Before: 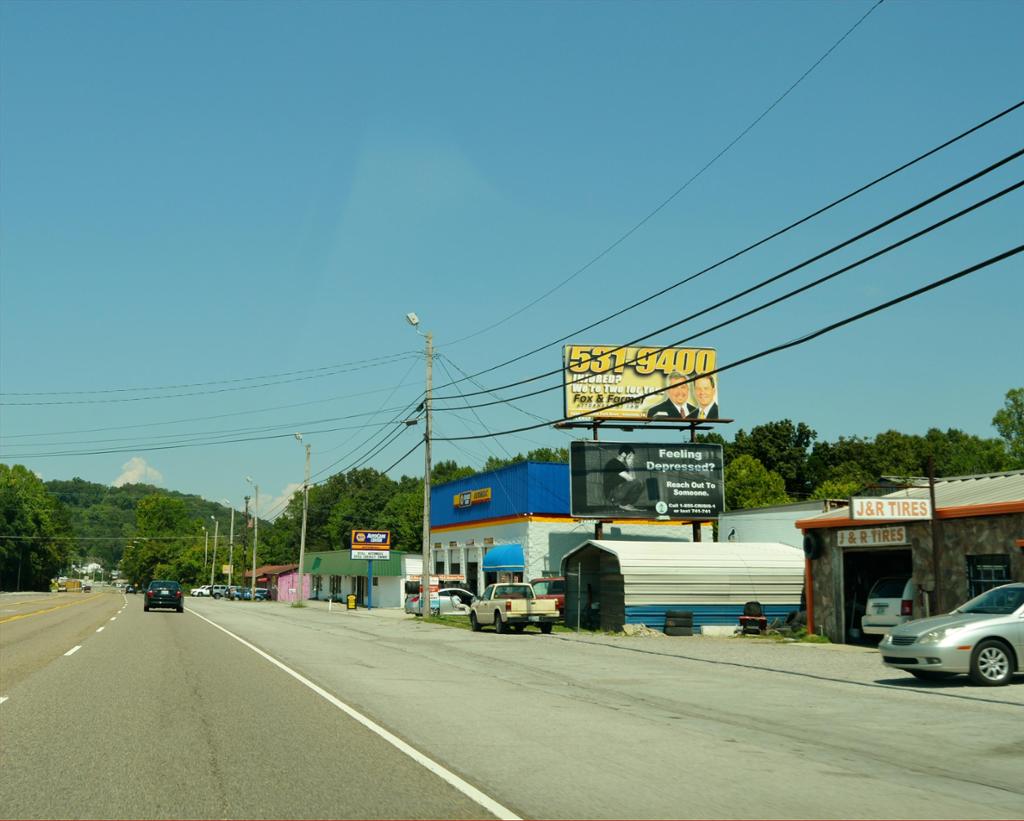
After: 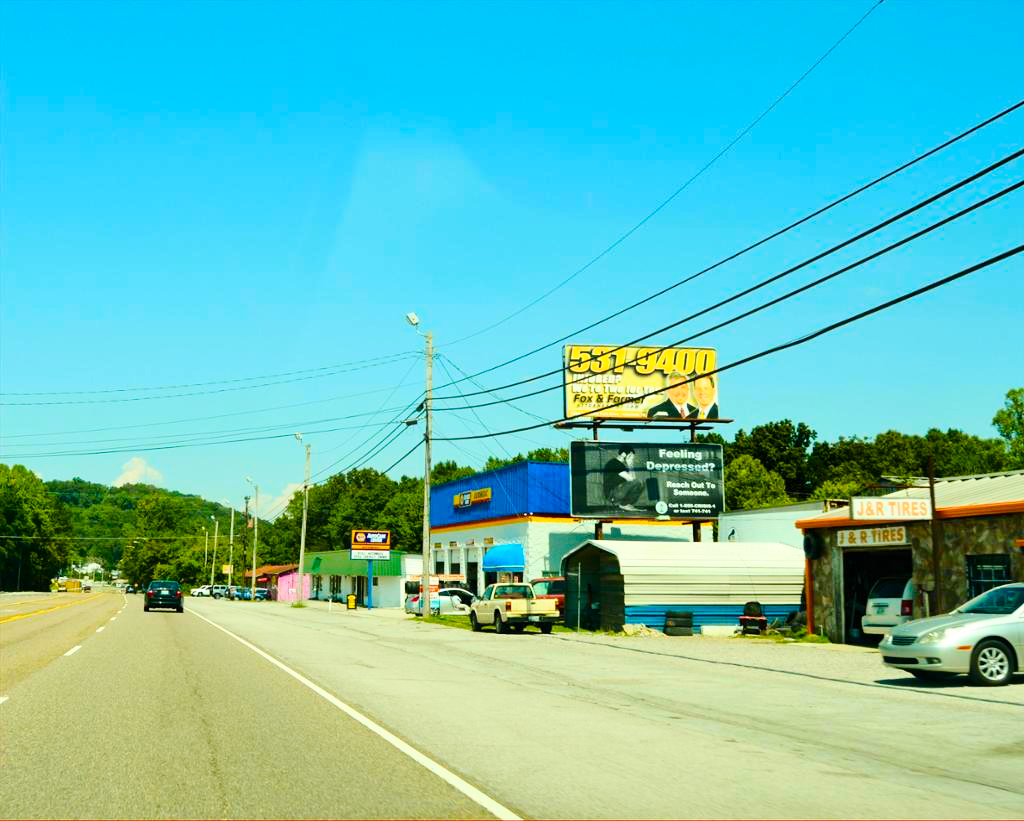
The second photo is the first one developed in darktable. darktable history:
color balance rgb: perceptual saturation grading › global saturation 20%, perceptual saturation grading › highlights -25%, perceptual saturation grading › shadows 50.52%, global vibrance 40.24%
base curve: curves: ch0 [(0, 0) (0.028, 0.03) (0.121, 0.232) (0.46, 0.748) (0.859, 0.968) (1, 1)]
